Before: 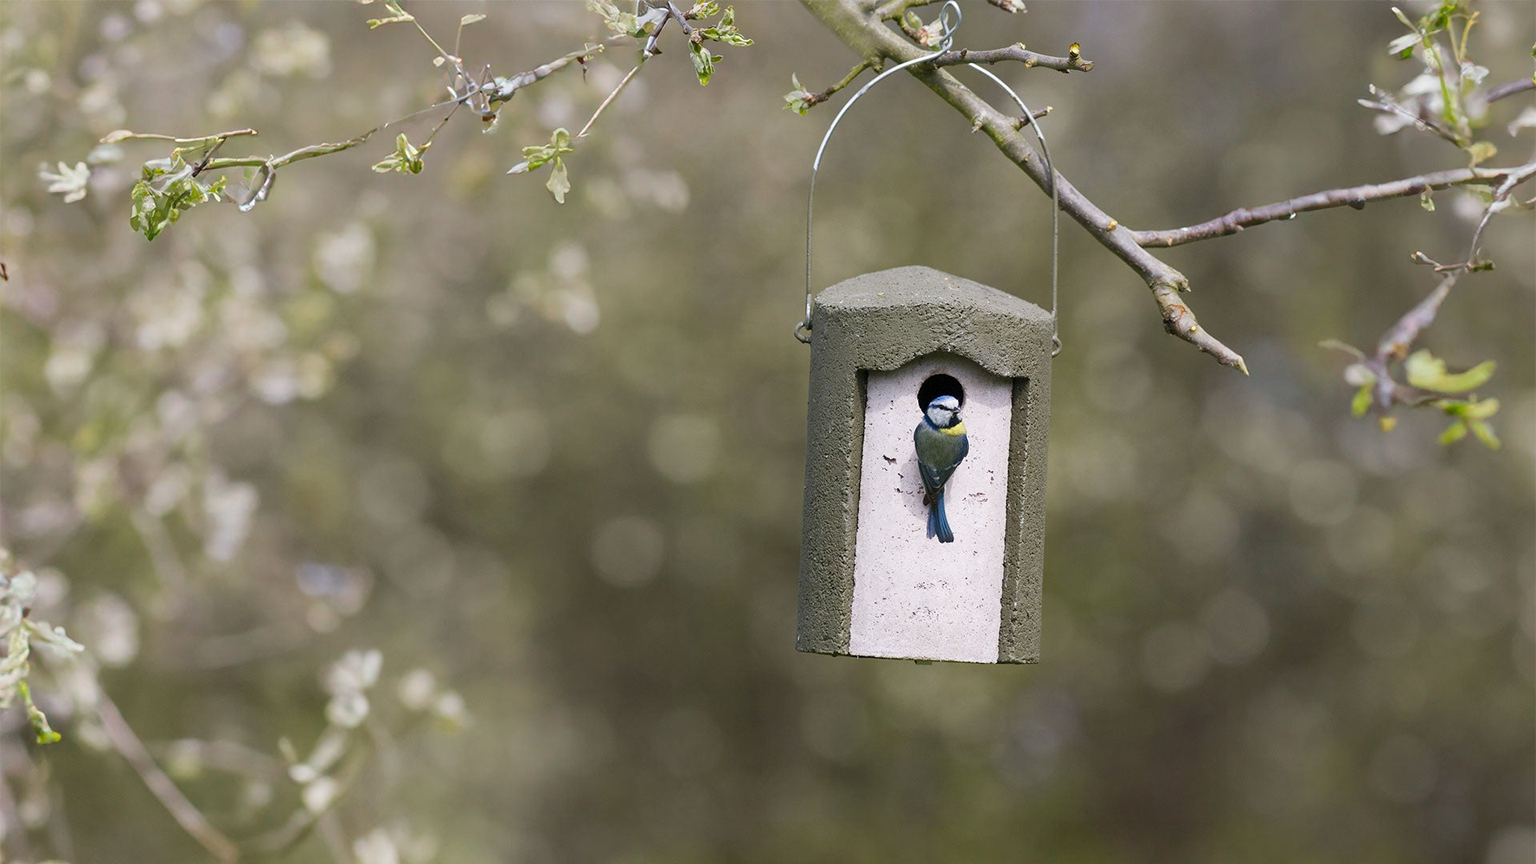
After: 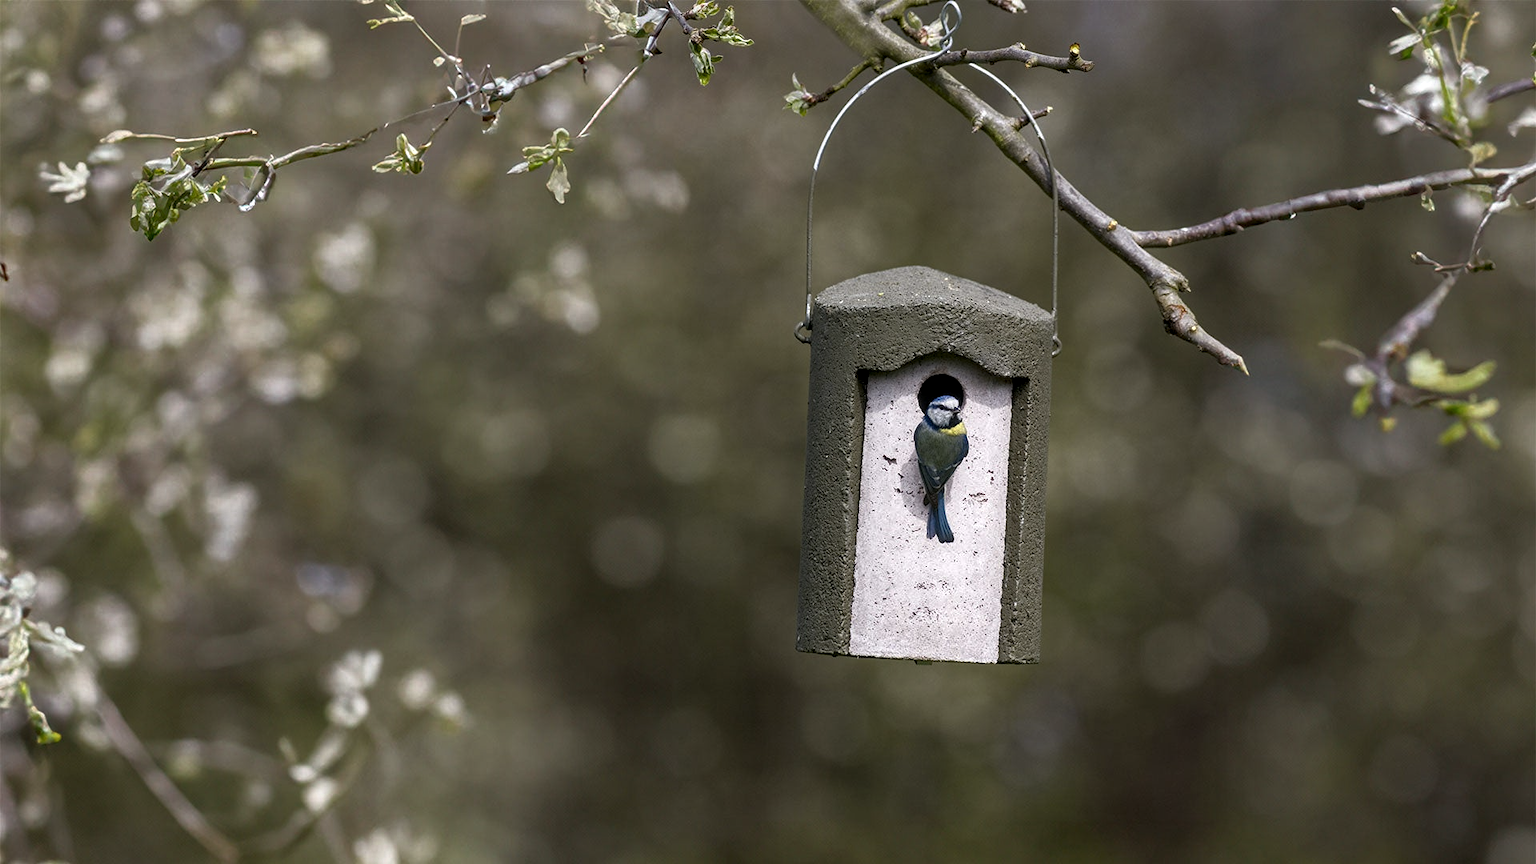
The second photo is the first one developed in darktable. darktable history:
local contrast: detail 150%
rgb curve: curves: ch0 [(0, 0) (0.415, 0.237) (1, 1)]
